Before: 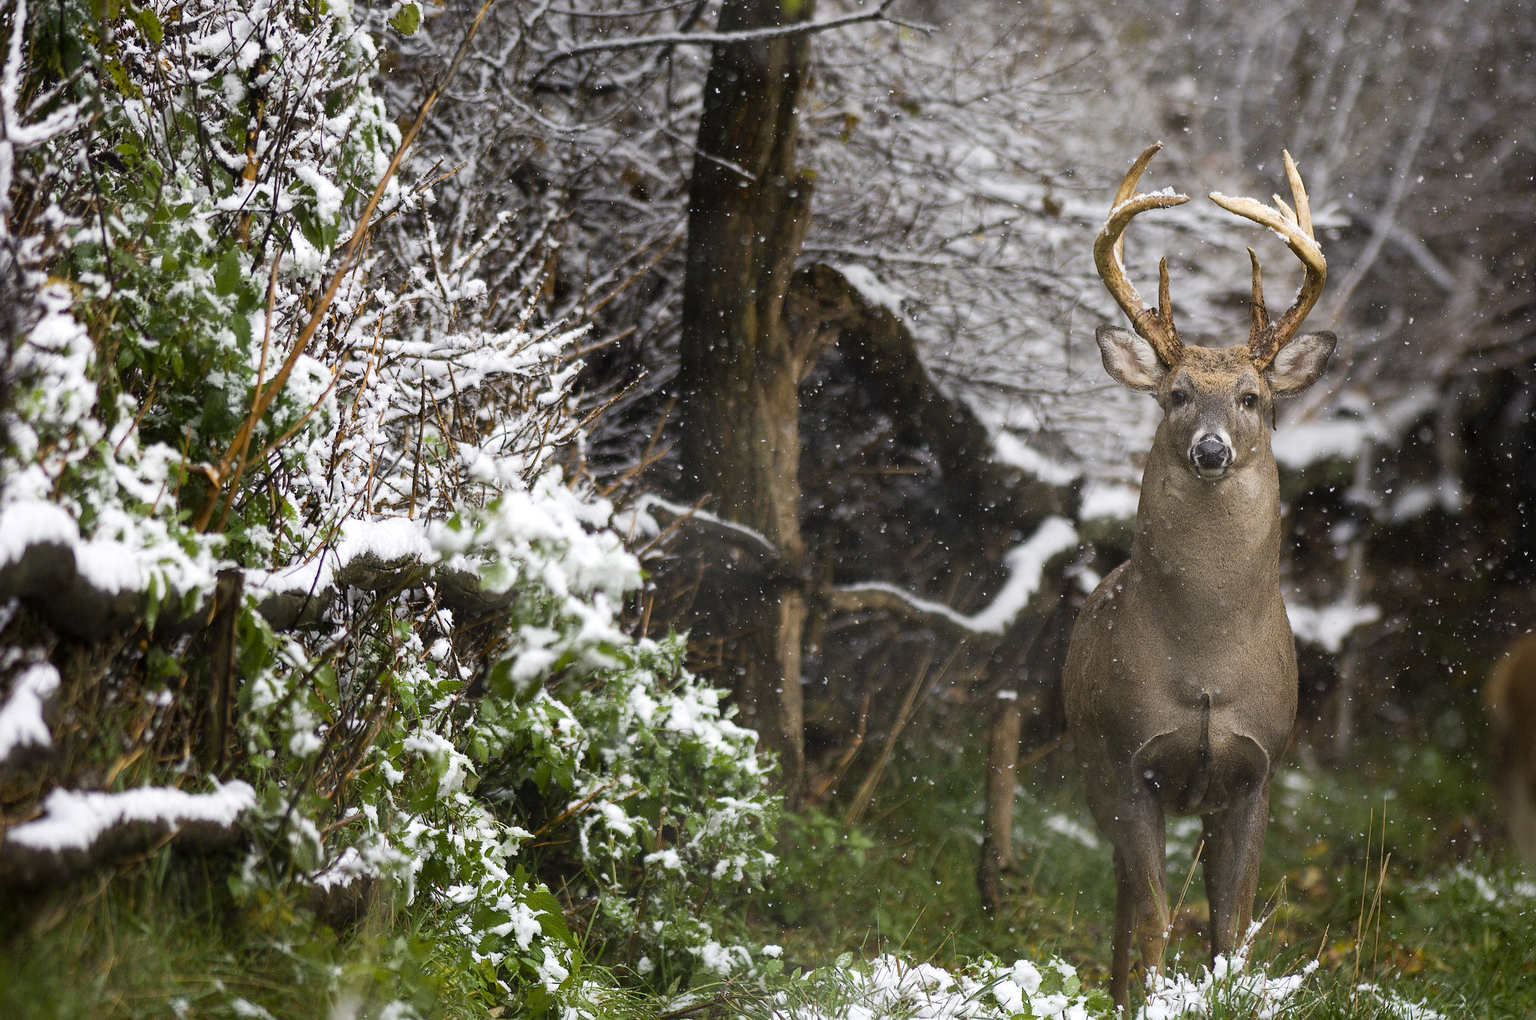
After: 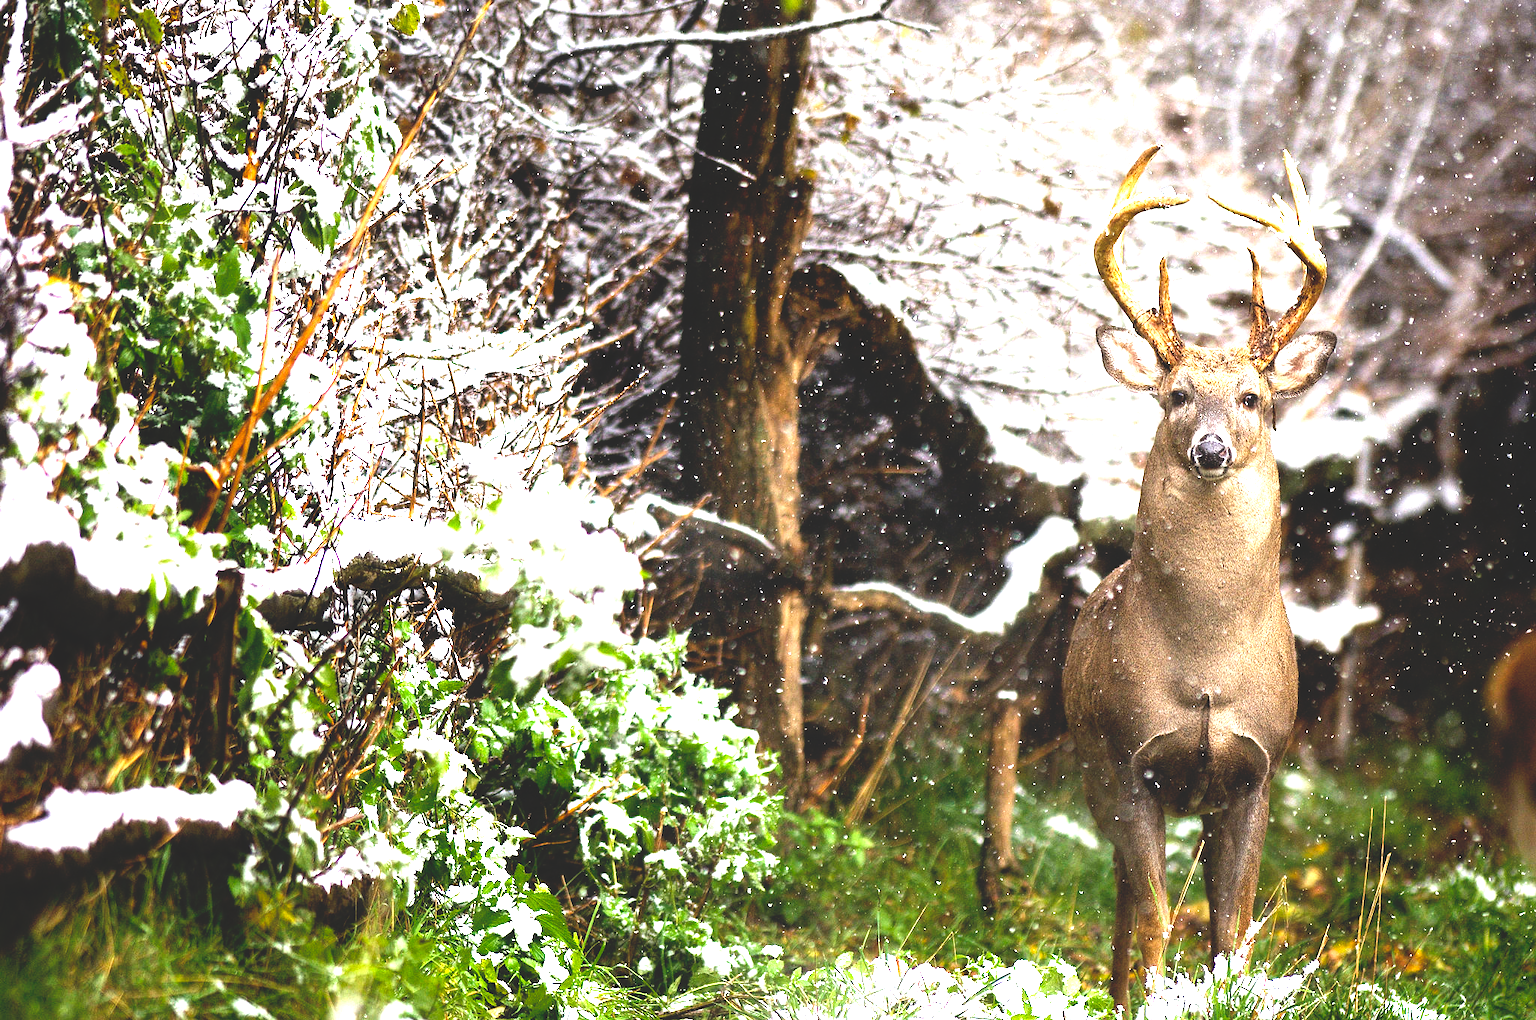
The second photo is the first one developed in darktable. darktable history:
base curve: curves: ch0 [(0, 0.02) (0.083, 0.036) (1, 1)], preserve colors none
exposure: black level correction 0, exposure 1.5 EV, compensate exposure bias true, compensate highlight preservation false
